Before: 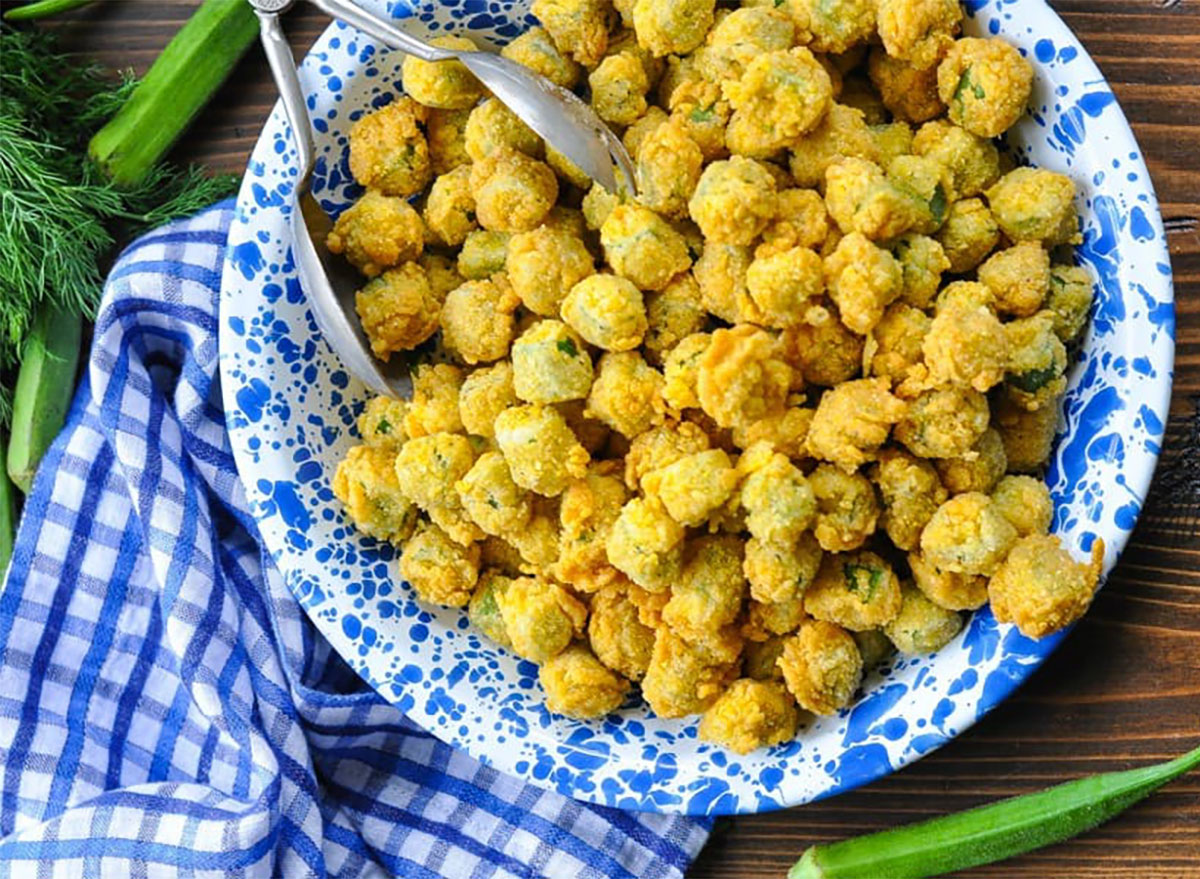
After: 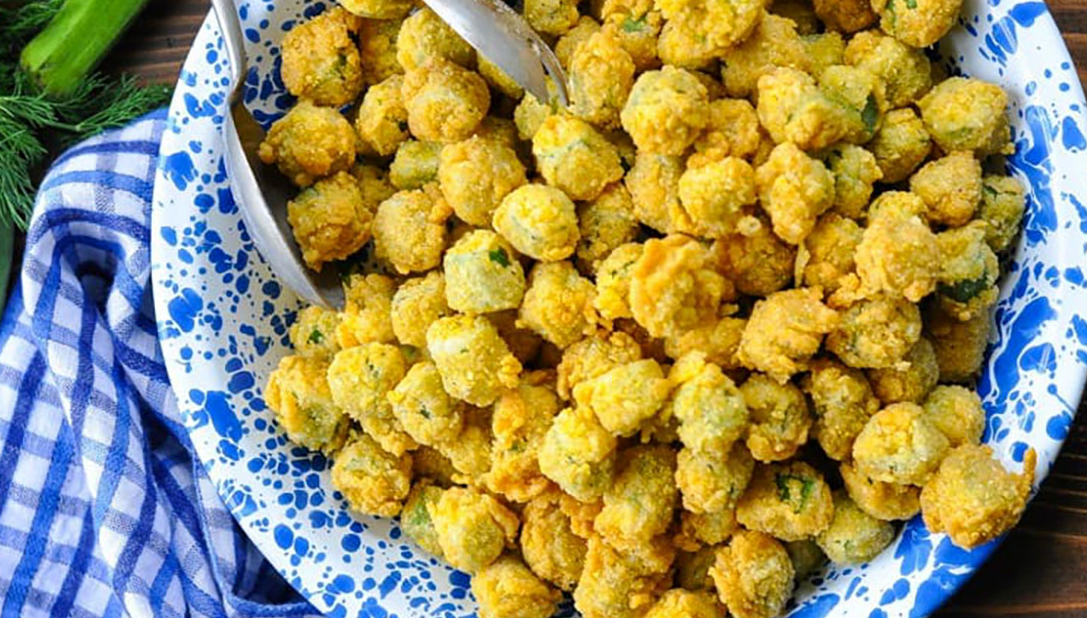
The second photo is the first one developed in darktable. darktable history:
crop: left 5.717%, top 10.303%, right 3.692%, bottom 19.289%
exposure: black level correction 0.001, compensate exposure bias true, compensate highlight preservation false
